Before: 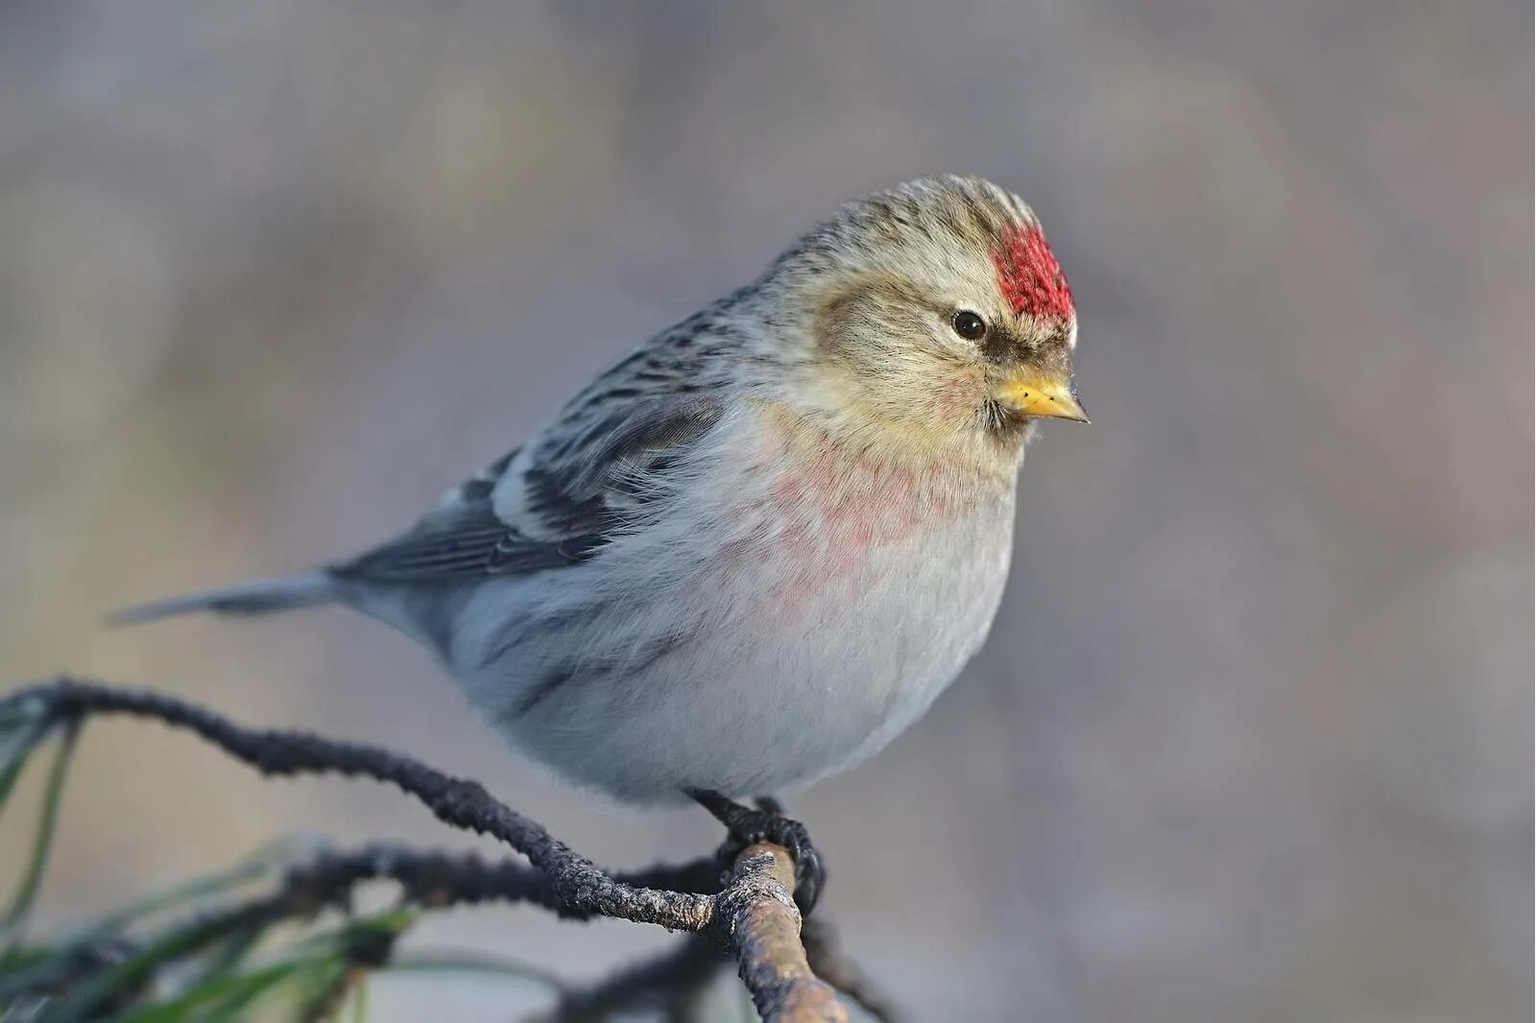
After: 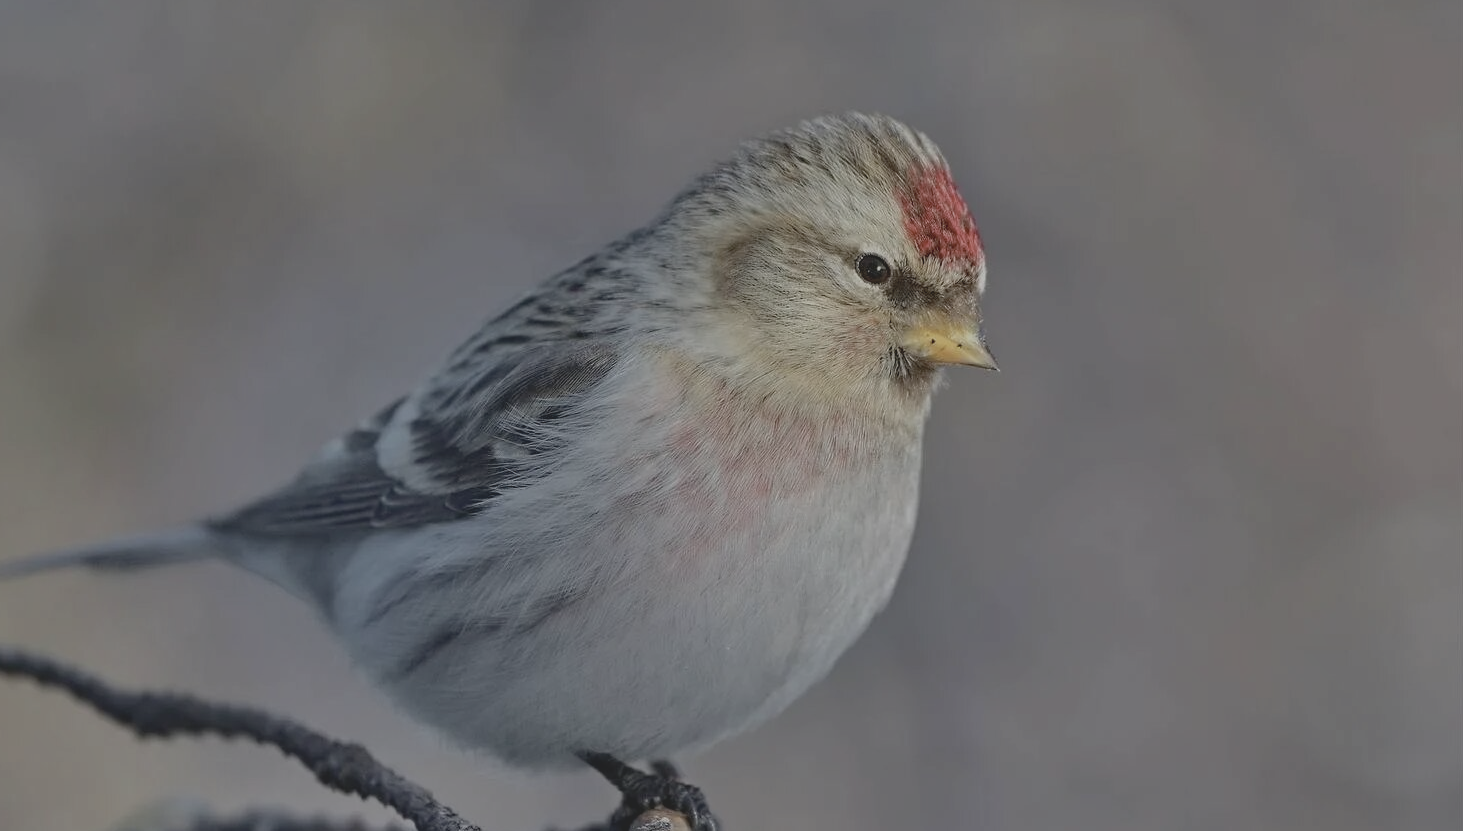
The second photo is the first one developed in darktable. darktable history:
shadows and highlights: shadows 58.76, soften with gaussian
crop: left 8.505%, top 6.609%, bottom 15.253%
contrast brightness saturation: contrast -0.245, saturation -0.429
exposure: black level correction 0.009, exposure -0.651 EV, compensate highlight preservation false
